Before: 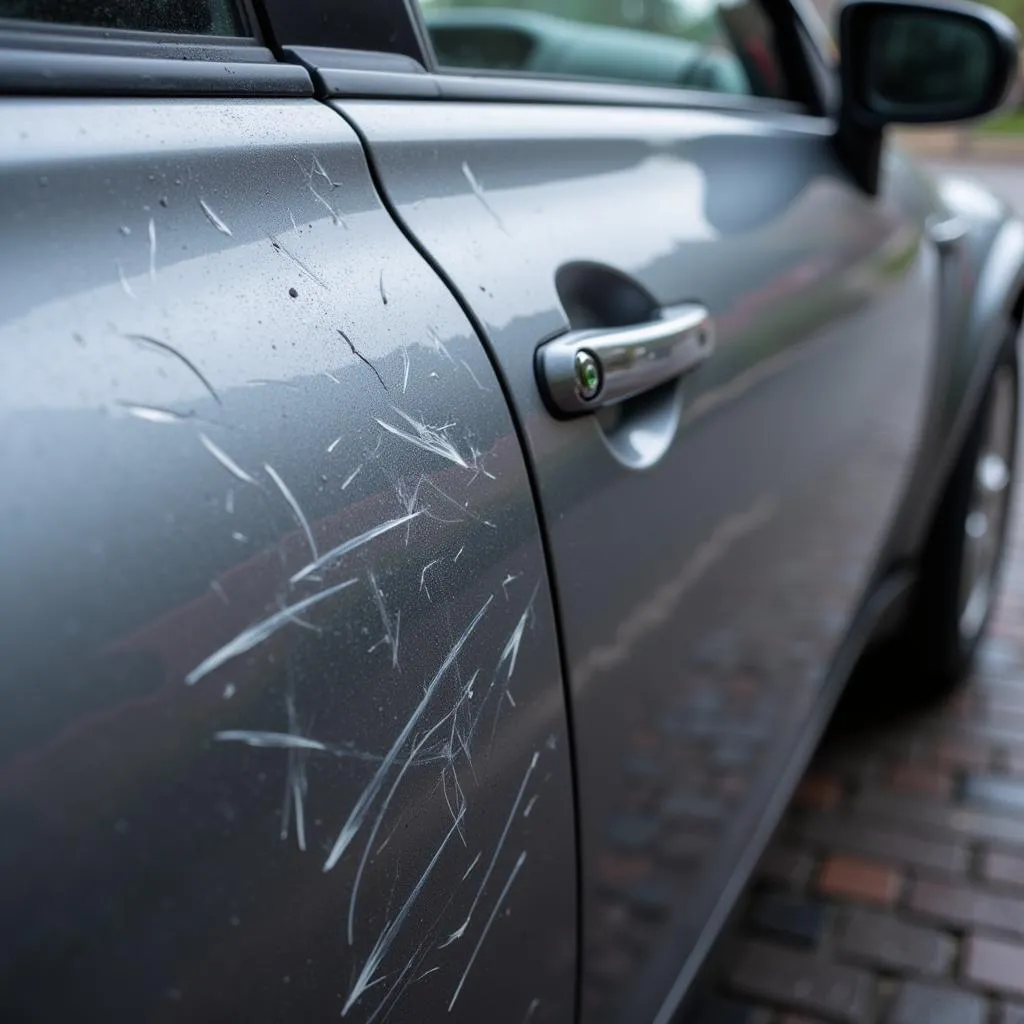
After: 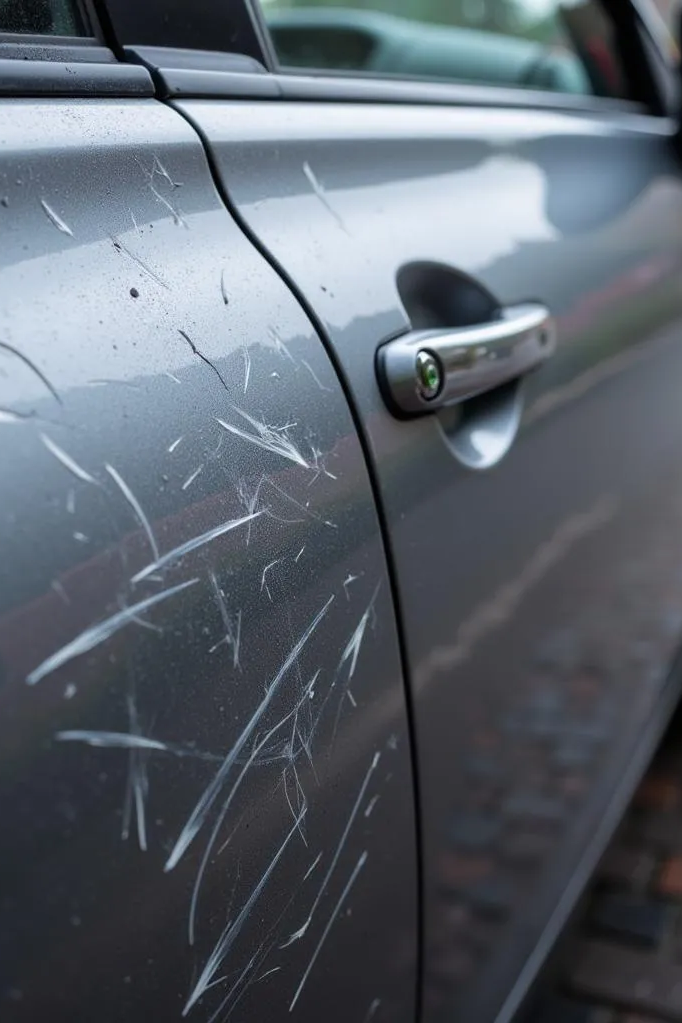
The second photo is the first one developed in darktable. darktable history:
crop and rotate: left 15.614%, right 17.733%
